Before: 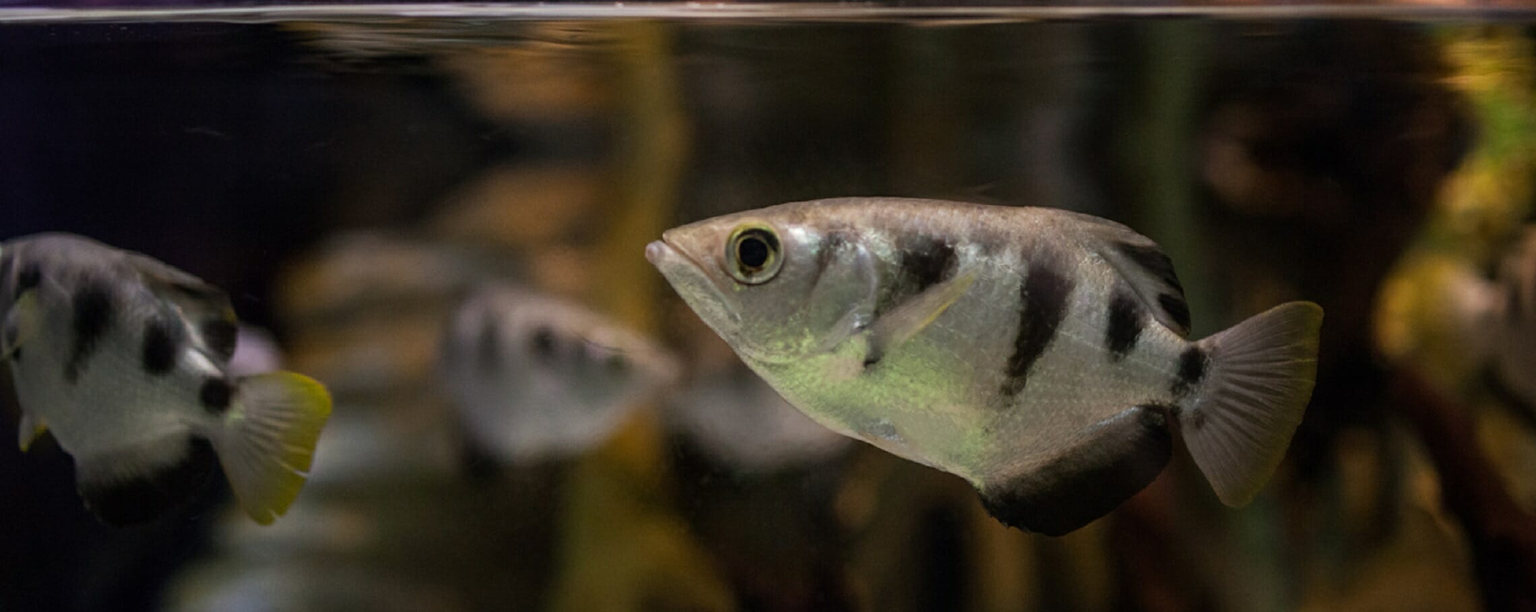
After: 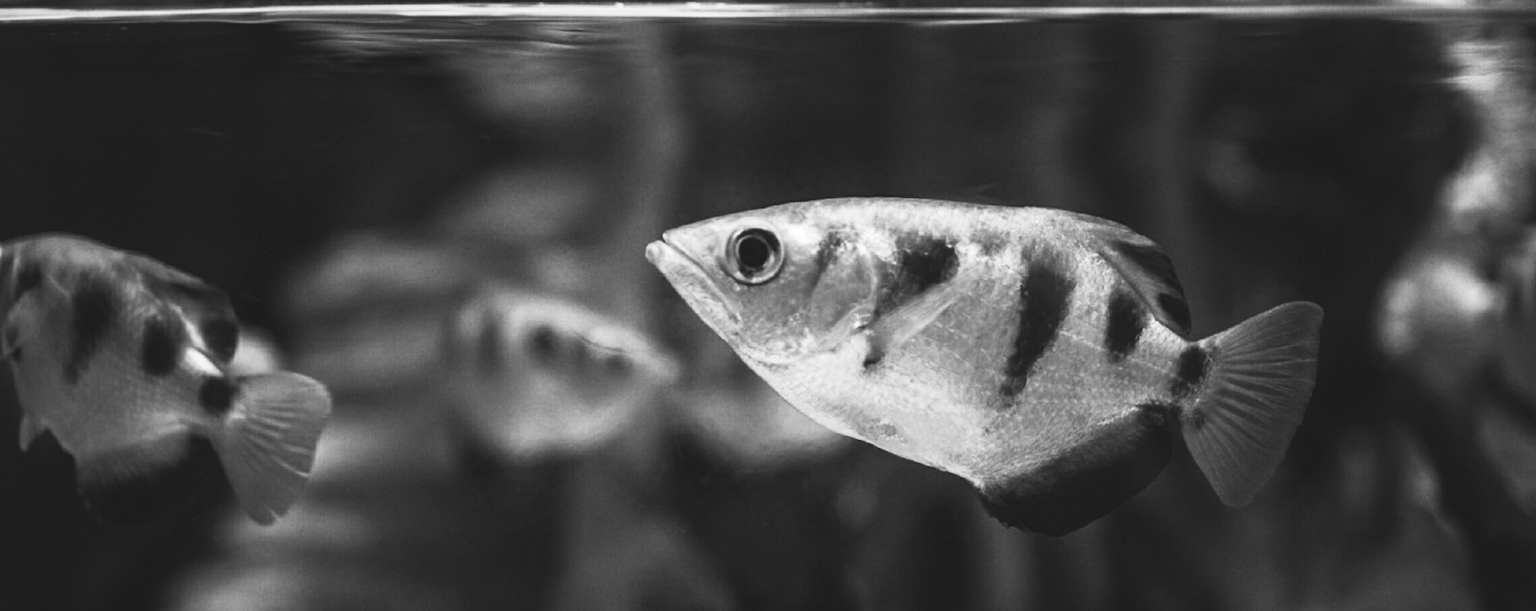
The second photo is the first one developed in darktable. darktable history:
color balance rgb: shadows lift › chroma 2%, shadows lift › hue 247.2°, power › chroma 0.3%, power › hue 25.2°, highlights gain › chroma 3%, highlights gain › hue 60°, global offset › luminance 0.75%, perceptual saturation grading › global saturation 20%, perceptual saturation grading › highlights -20%, perceptual saturation grading › shadows 30%, global vibrance 20%
contrast brightness saturation: contrast 0.53, brightness 0.47, saturation -1
